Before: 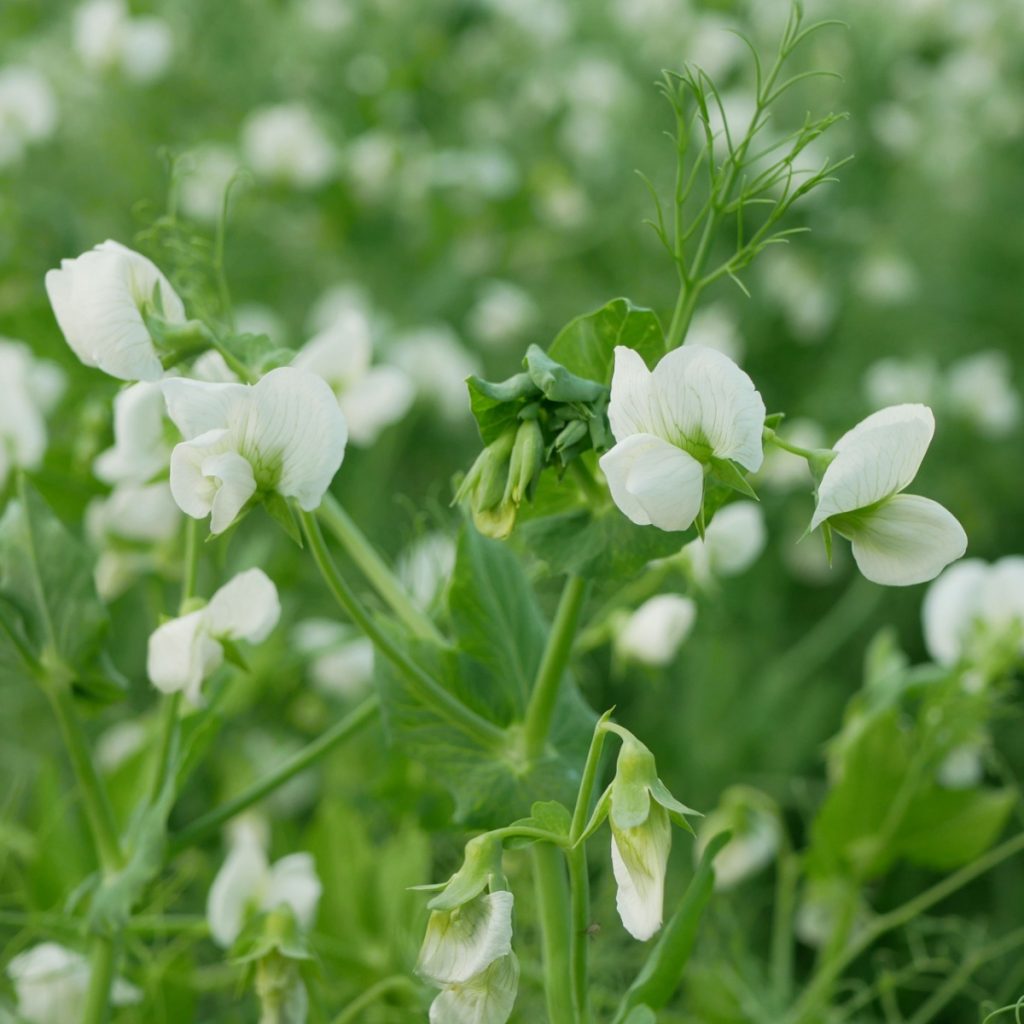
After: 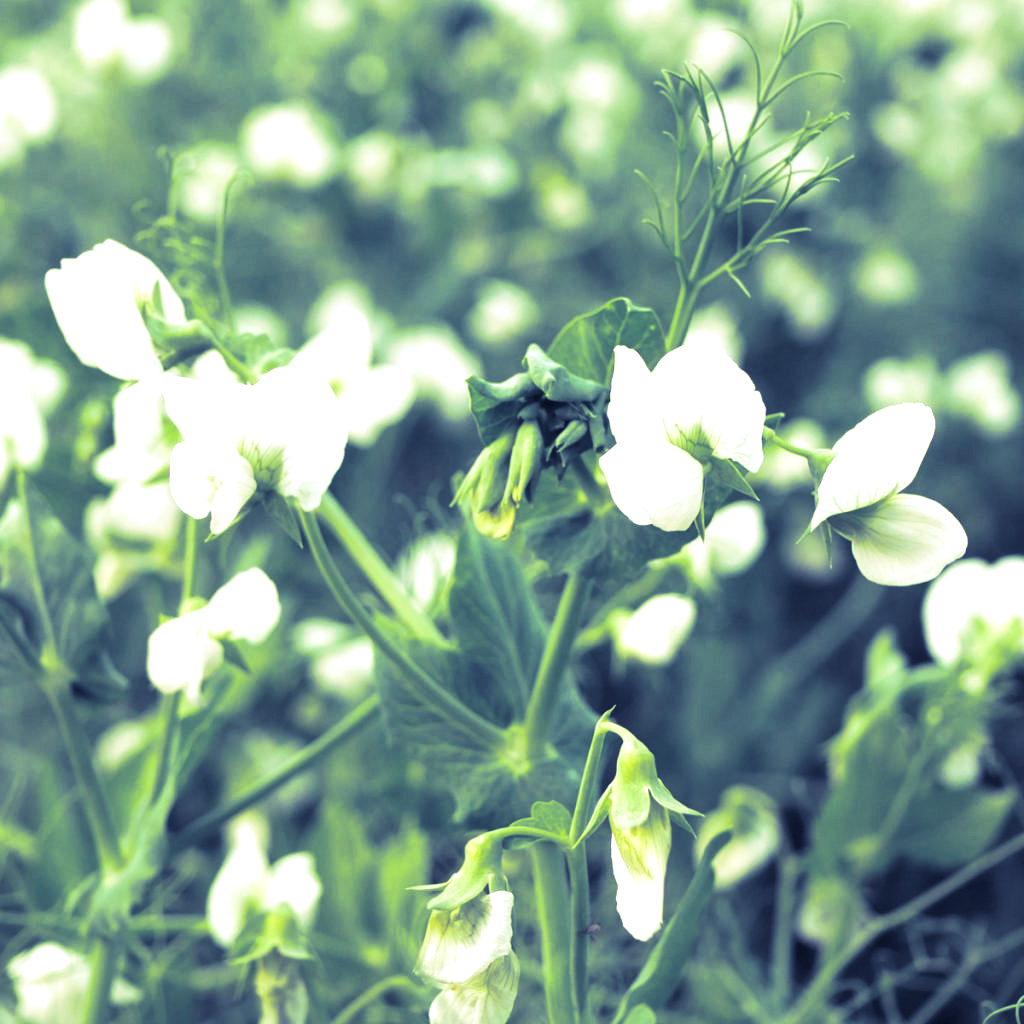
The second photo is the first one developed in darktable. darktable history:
split-toning: shadows › hue 242.67°, shadows › saturation 0.733, highlights › hue 45.33°, highlights › saturation 0.667, balance -53.304, compress 21.15%
tone equalizer: -8 EV -0.417 EV, -7 EV -0.389 EV, -6 EV -0.333 EV, -5 EV -0.222 EV, -3 EV 0.222 EV, -2 EV 0.333 EV, -1 EV 0.389 EV, +0 EV 0.417 EV, edges refinement/feathering 500, mask exposure compensation -1.57 EV, preserve details no
exposure: black level correction 0, exposure 0.7 EV, compensate exposure bias true, compensate highlight preservation false
